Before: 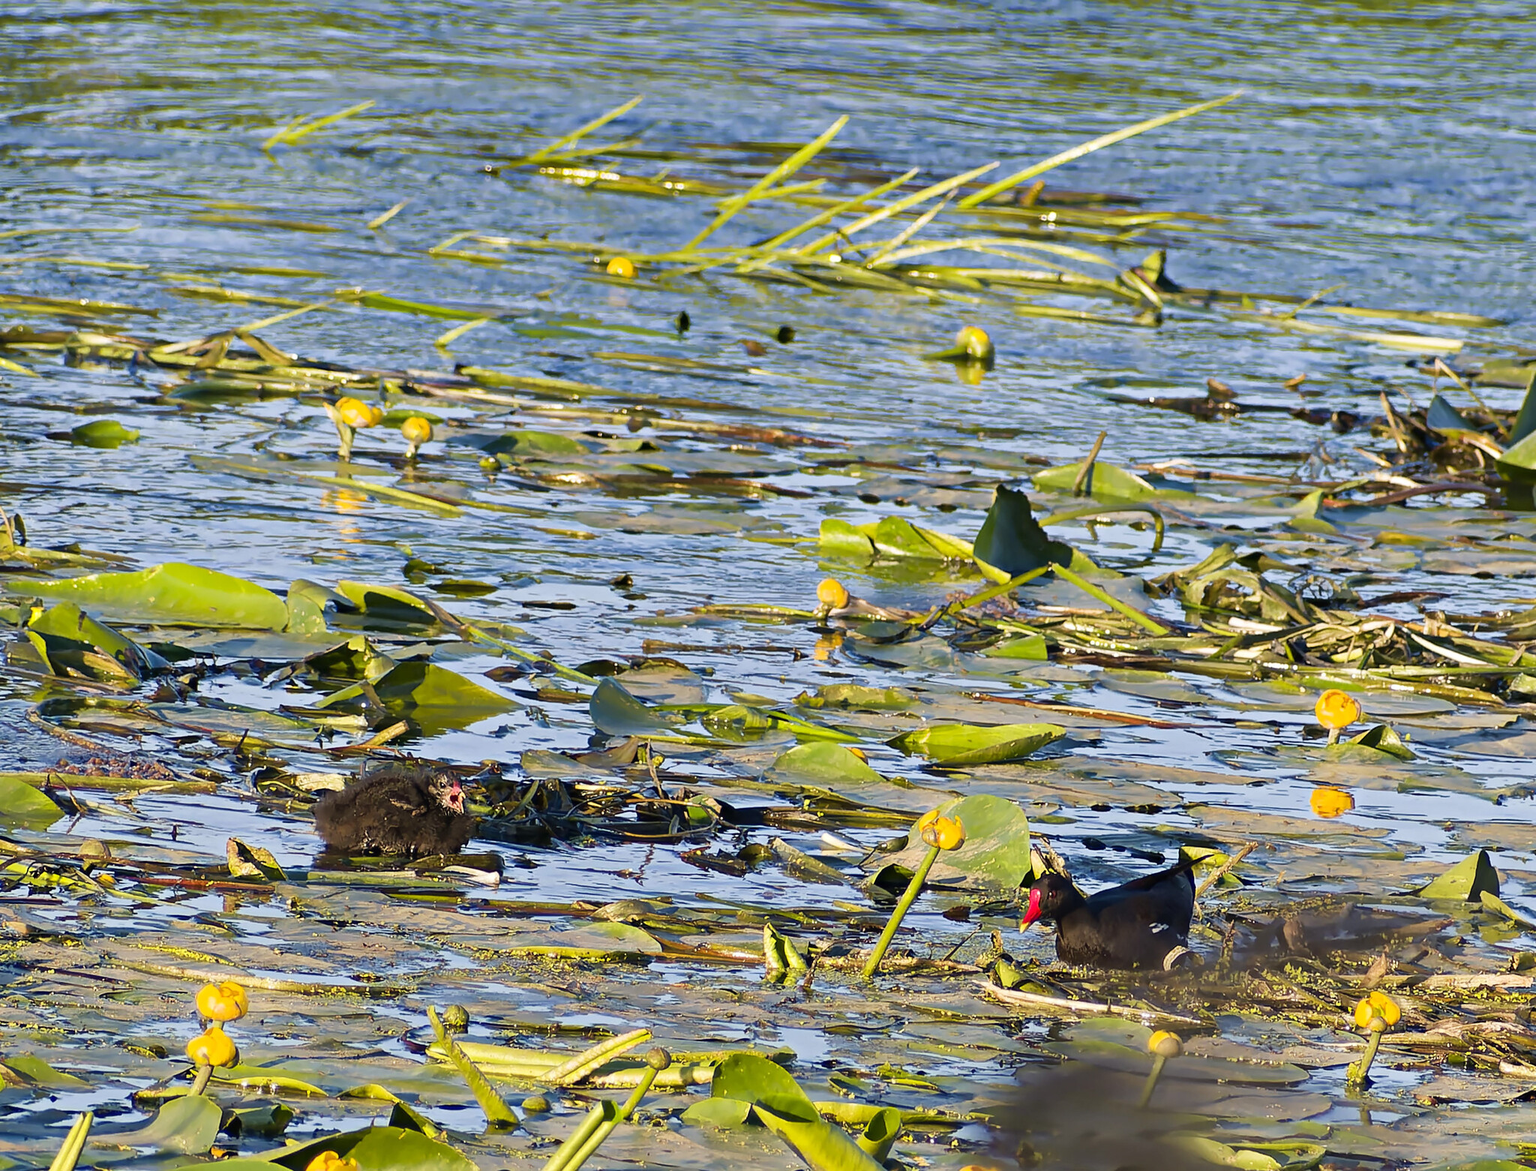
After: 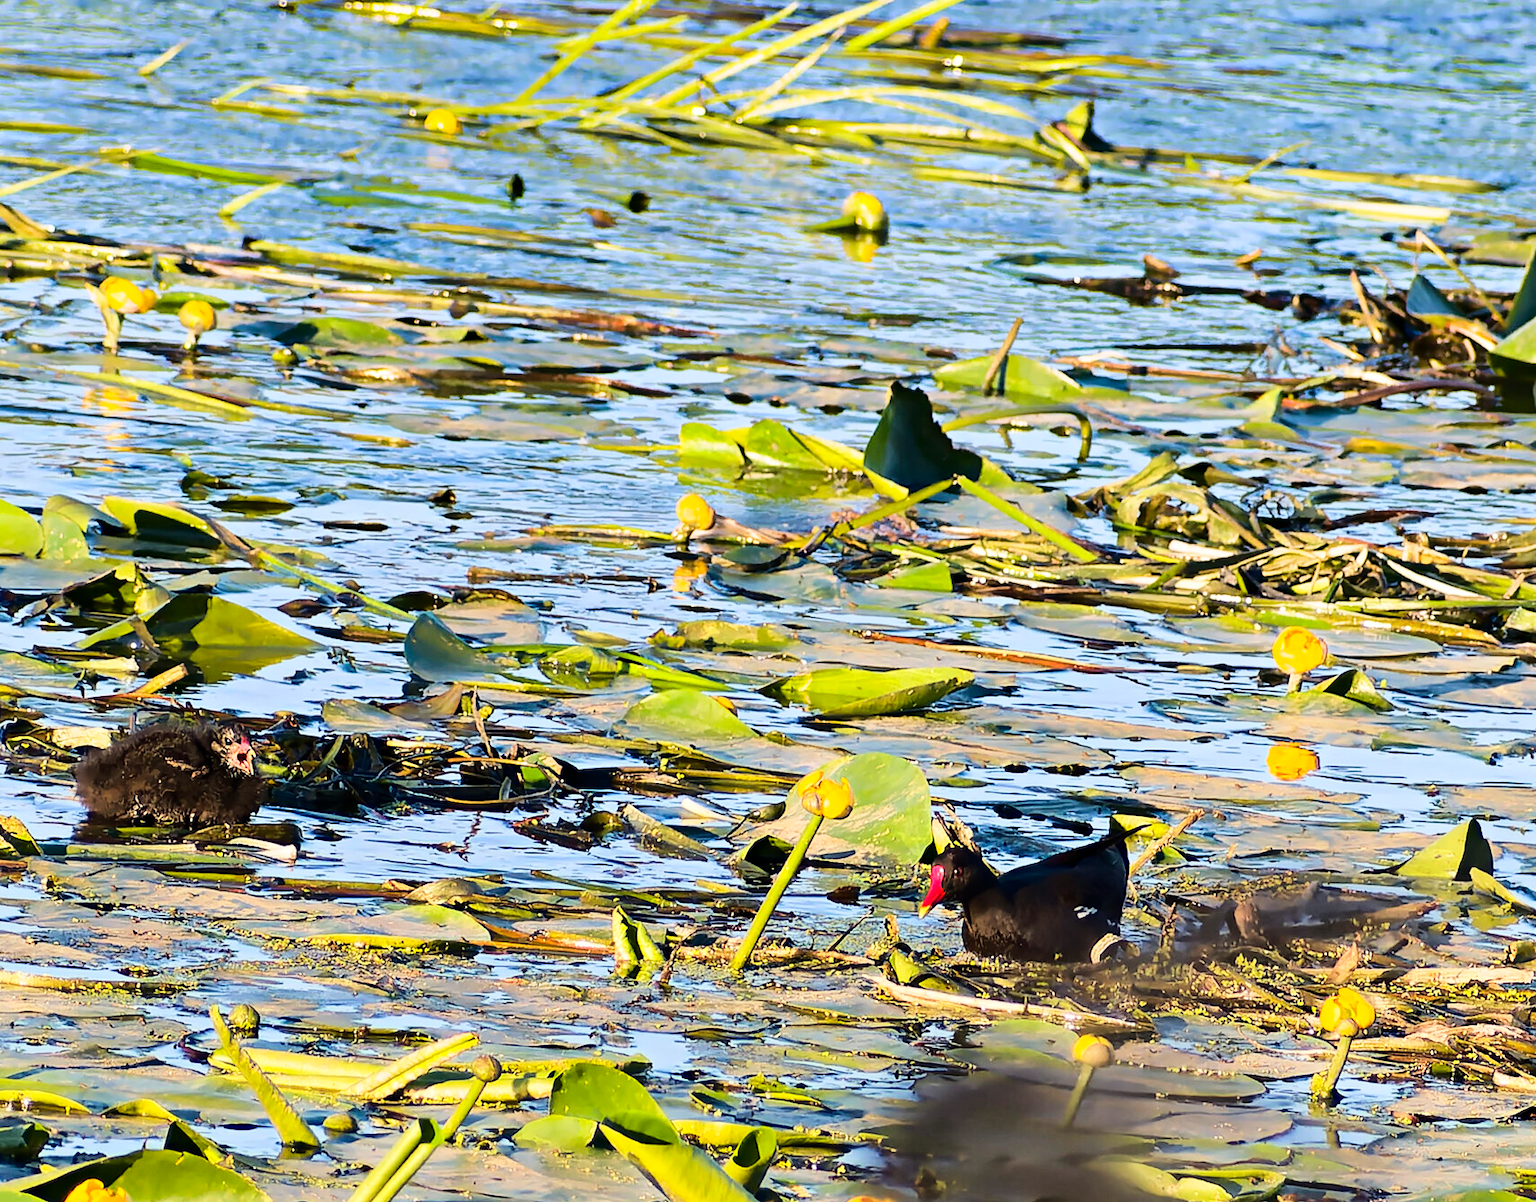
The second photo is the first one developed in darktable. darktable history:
base curve: curves: ch0 [(0, 0) (0.036, 0.025) (0.121, 0.166) (0.206, 0.329) (0.605, 0.79) (1, 1)]
crop: left 16.446%, top 14.203%
